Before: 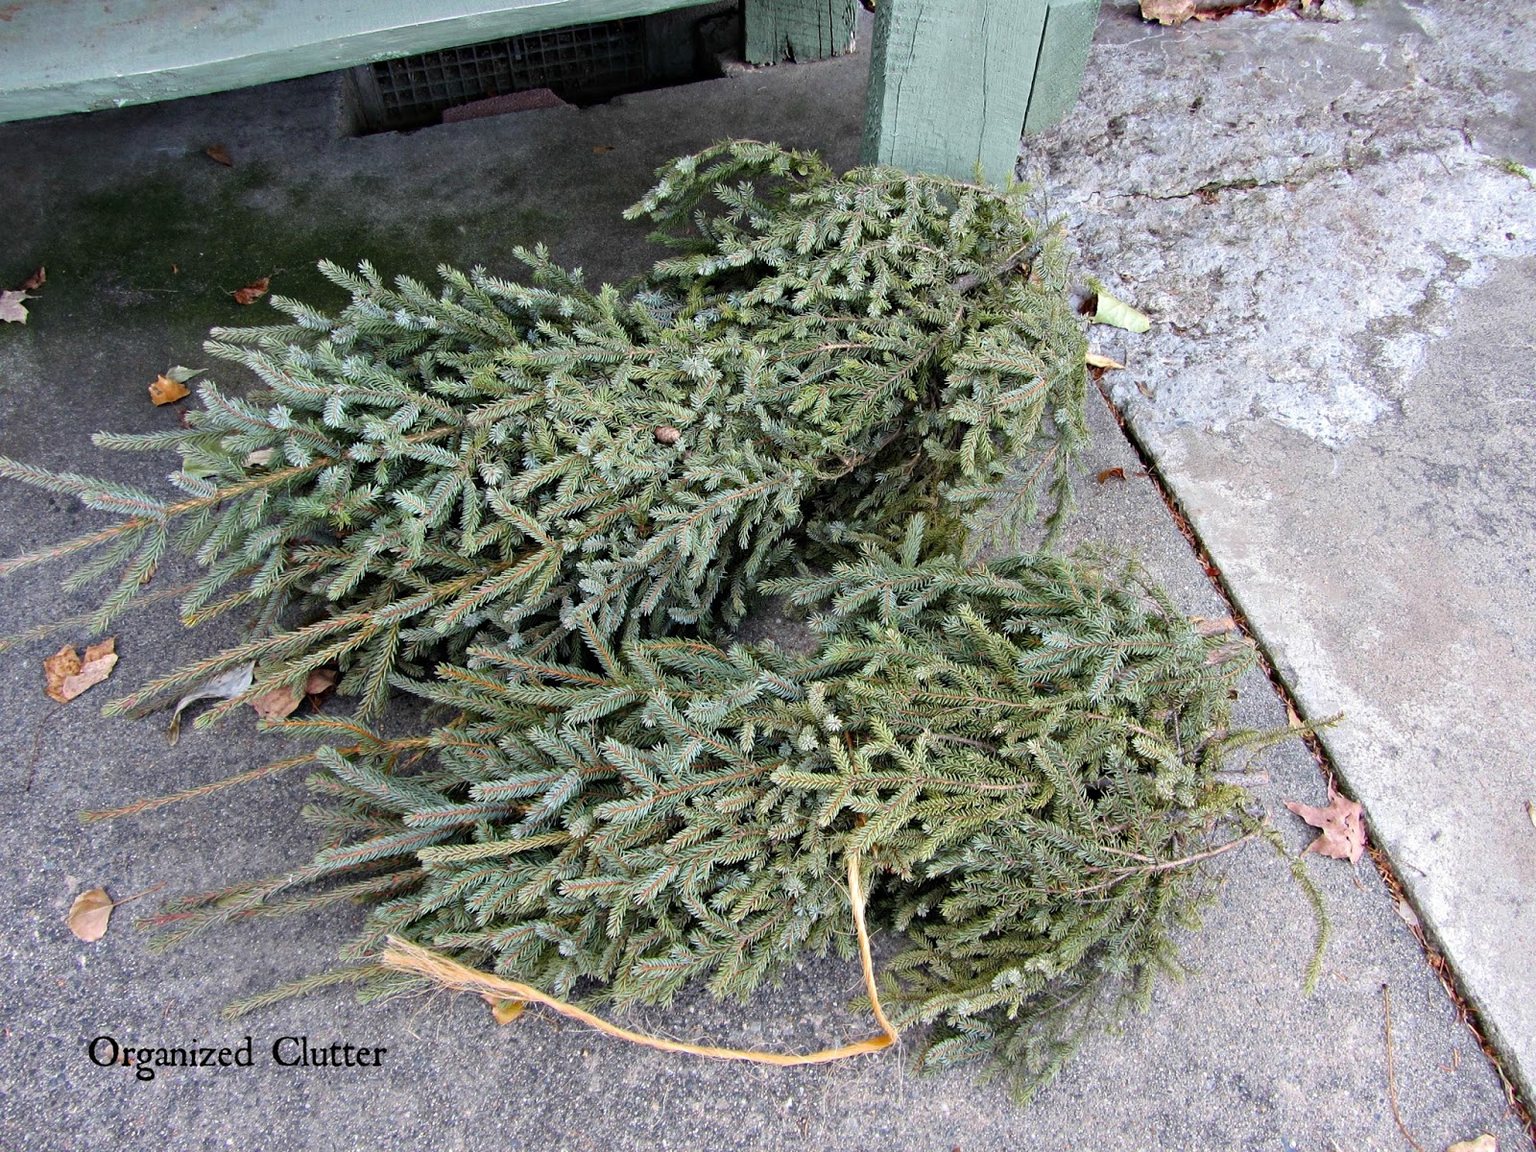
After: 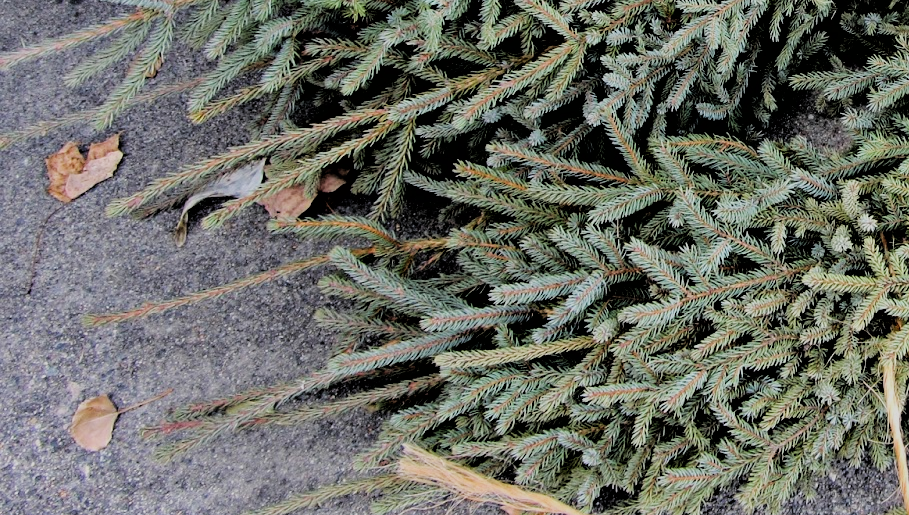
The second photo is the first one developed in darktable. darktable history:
filmic rgb: black relative exposure -2.83 EV, white relative exposure 4.56 EV, hardness 1.7, contrast 1.247
crop: top 44.182%, right 43.154%, bottom 12.865%
